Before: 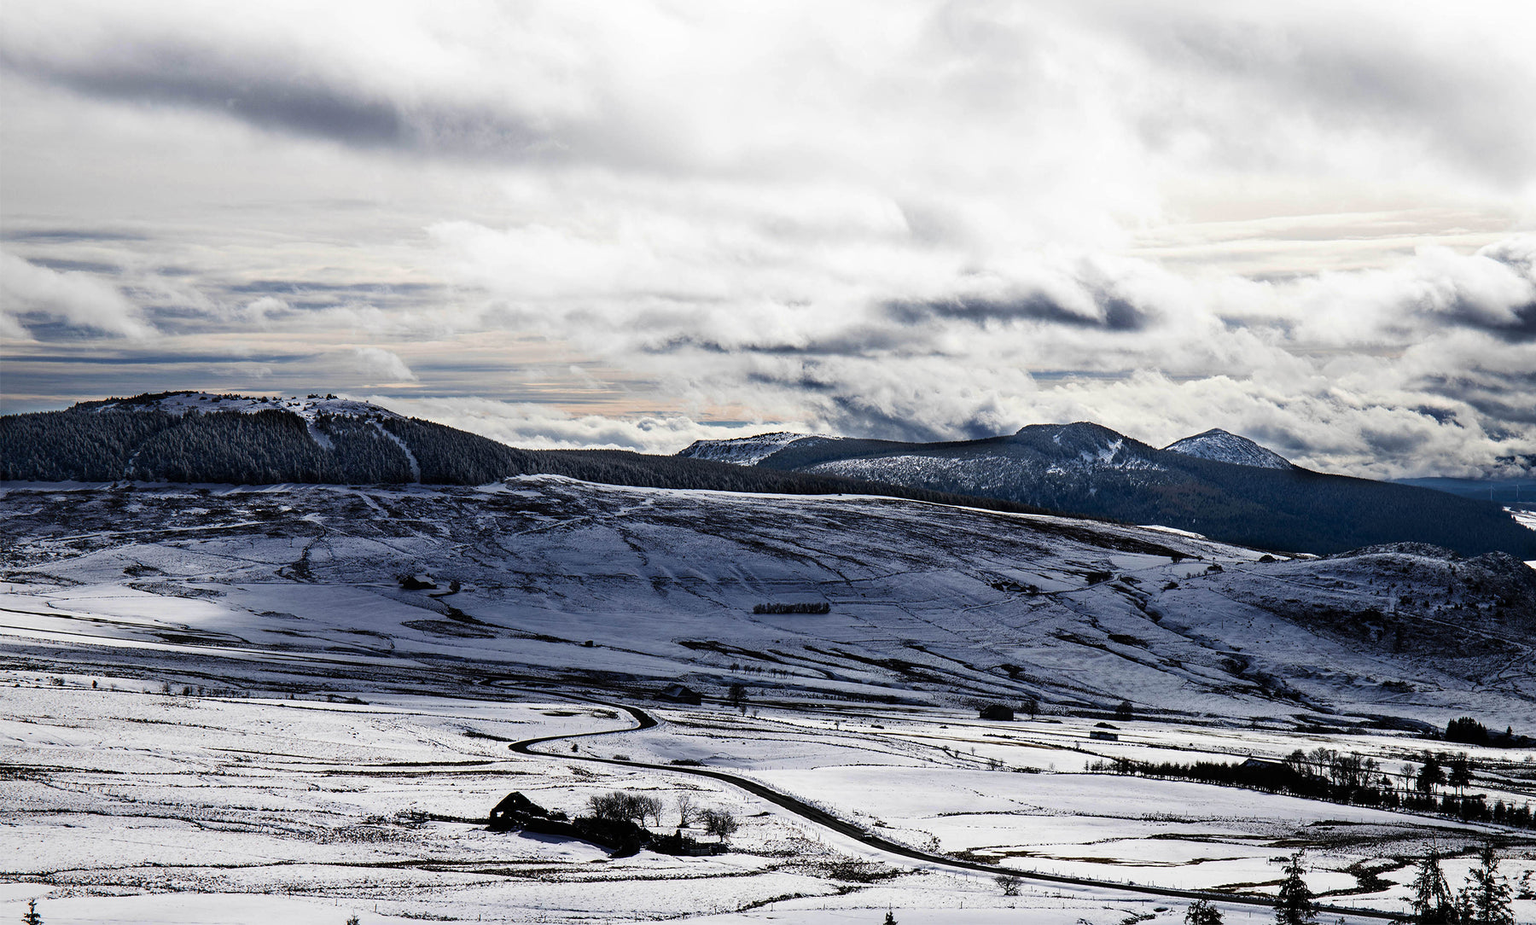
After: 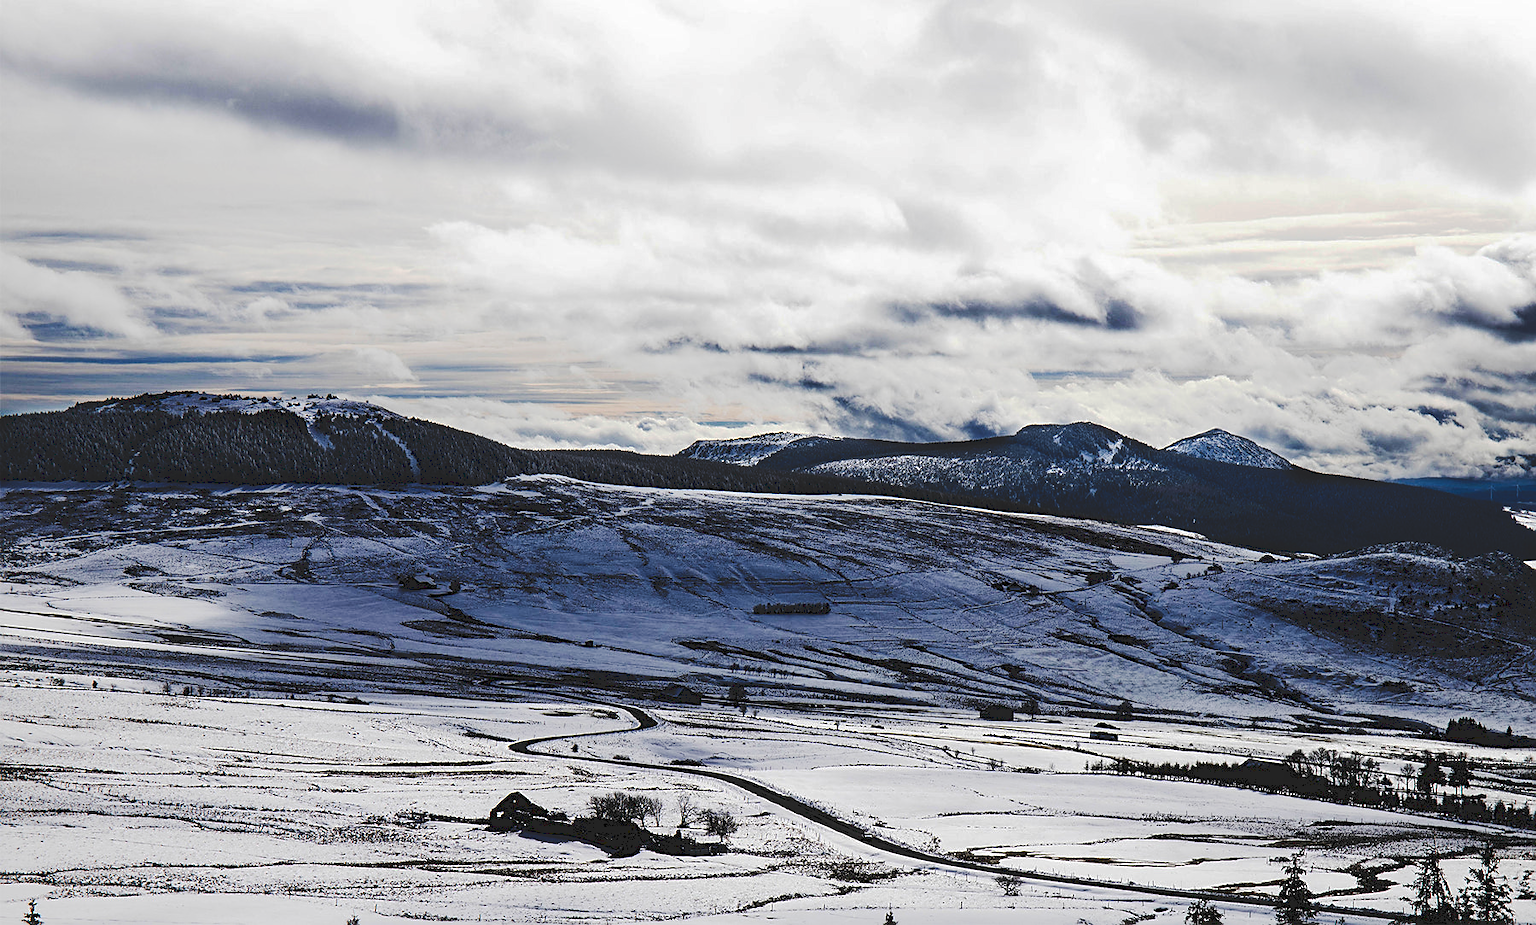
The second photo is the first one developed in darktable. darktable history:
tone curve: curves: ch0 [(0, 0) (0.003, 0.132) (0.011, 0.136) (0.025, 0.14) (0.044, 0.147) (0.069, 0.149) (0.1, 0.156) (0.136, 0.163) (0.177, 0.177) (0.224, 0.2) (0.277, 0.251) (0.335, 0.311) (0.399, 0.387) (0.468, 0.487) (0.543, 0.585) (0.623, 0.675) (0.709, 0.742) (0.801, 0.81) (0.898, 0.867) (1, 1)], preserve colors none
sharpen: radius 1.864, amount 0.398, threshold 1.271
